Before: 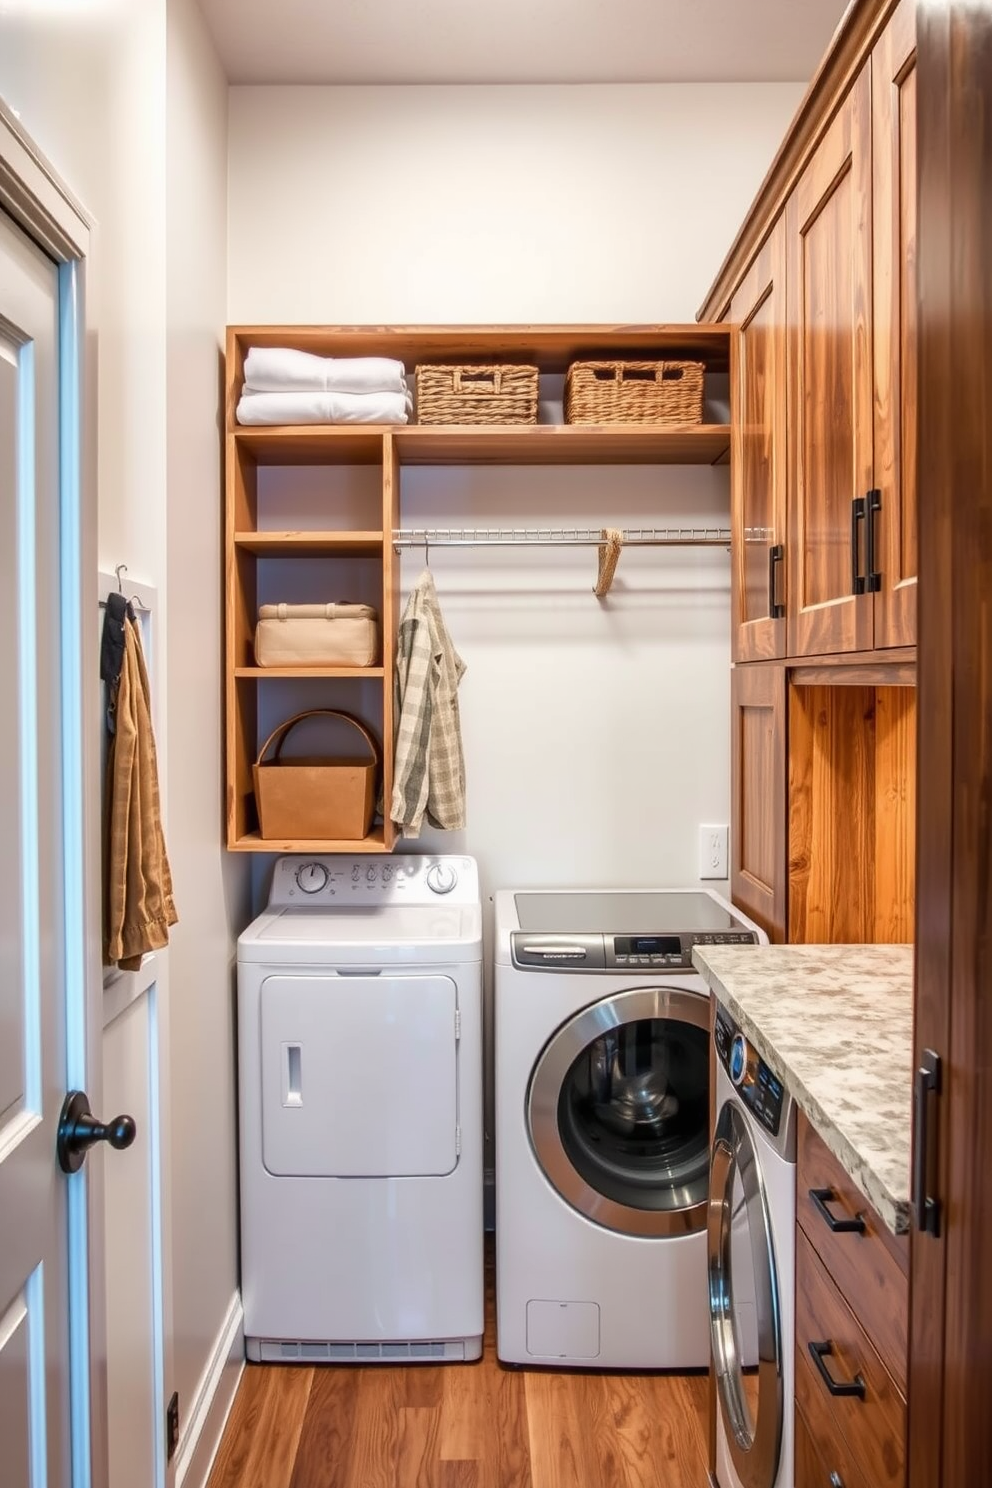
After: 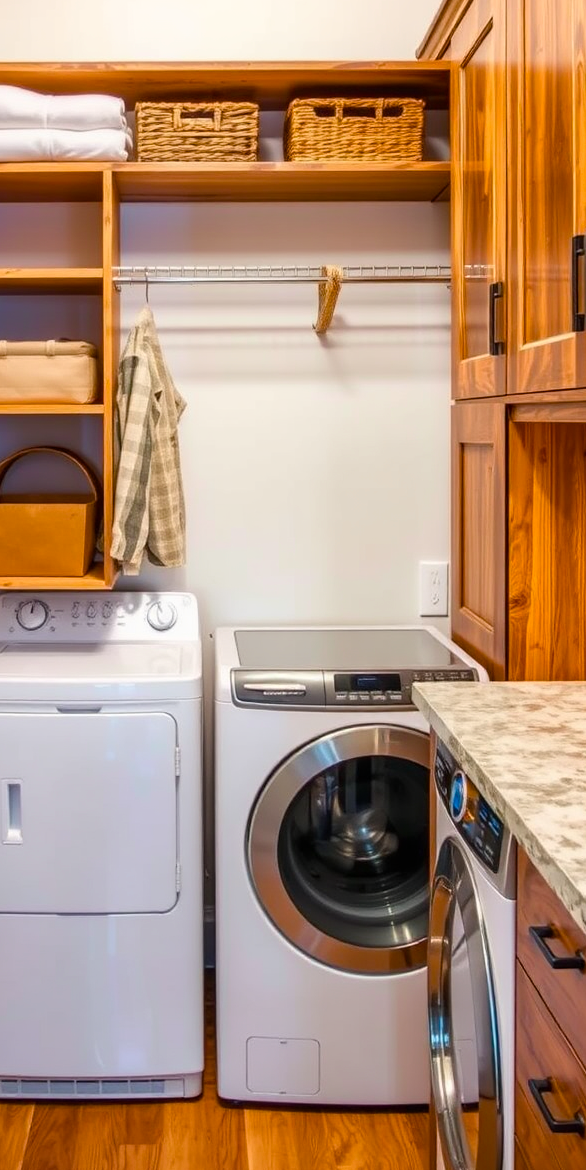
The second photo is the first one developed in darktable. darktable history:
color balance rgb: linear chroma grading › global chroma 15%, perceptual saturation grading › global saturation 30%
crop and rotate: left 28.256%, top 17.734%, right 12.656%, bottom 3.573%
